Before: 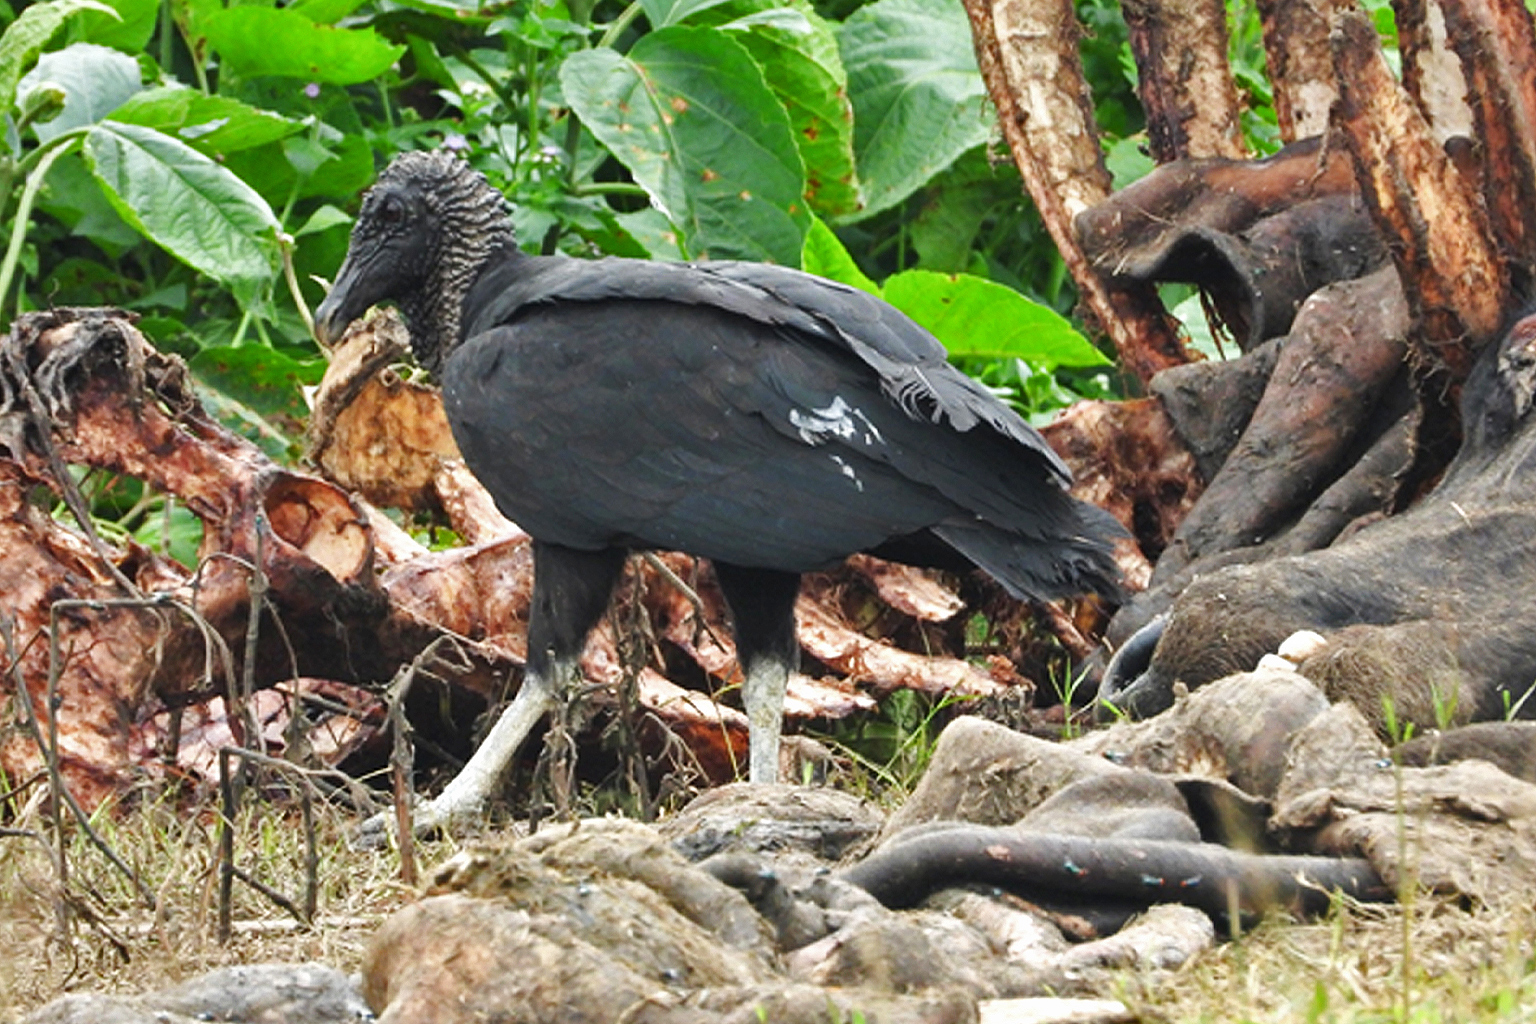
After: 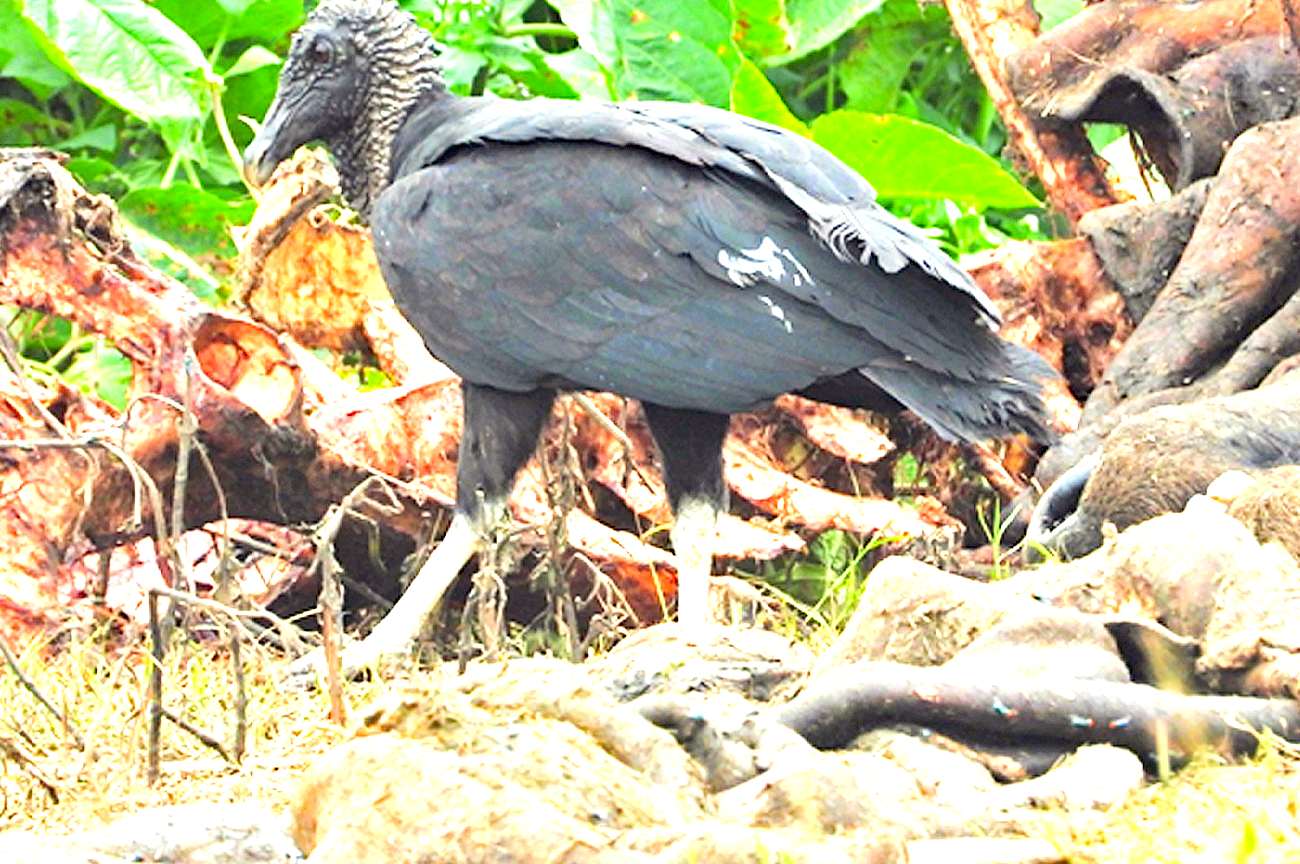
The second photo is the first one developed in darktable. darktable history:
crop and rotate: left 4.63%, top 15.546%, right 10.683%
levels: mode automatic
haze removal: compatibility mode true, adaptive false
exposure: black level correction 0.001, exposure 1.655 EV, compensate exposure bias true, compensate highlight preservation false
tone curve: curves: ch0 [(0, 0) (0.526, 0.642) (1, 1)], color space Lab, linked channels, preserve colors none
color correction: highlights a* -1.15, highlights b* 4.62, shadows a* 3.59
